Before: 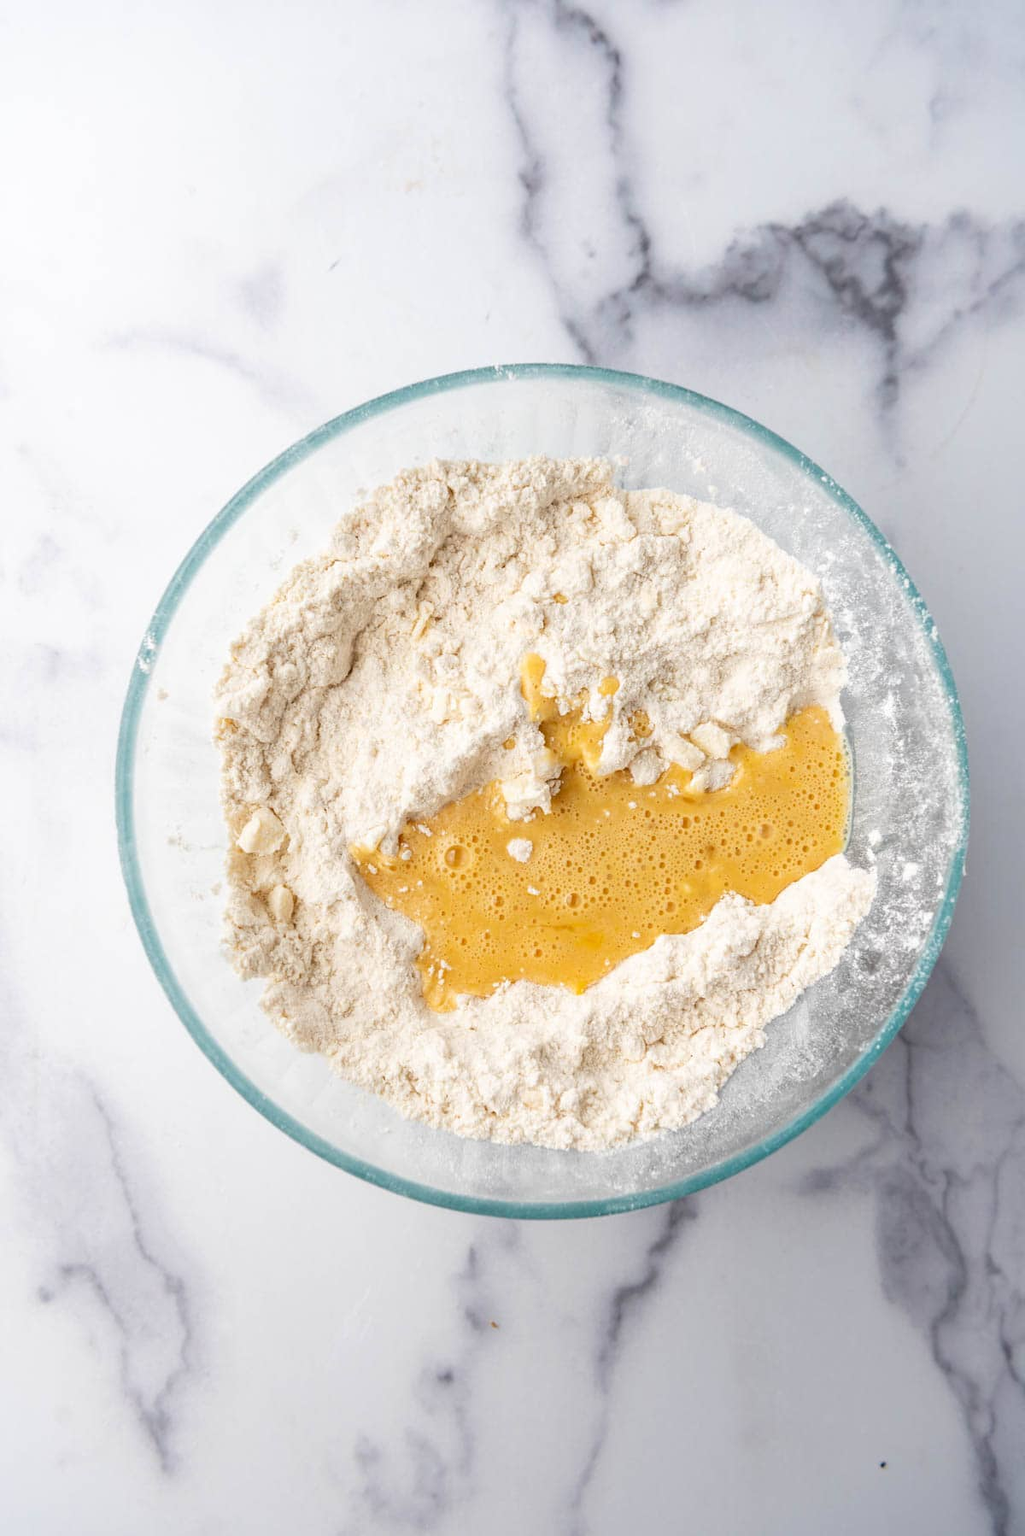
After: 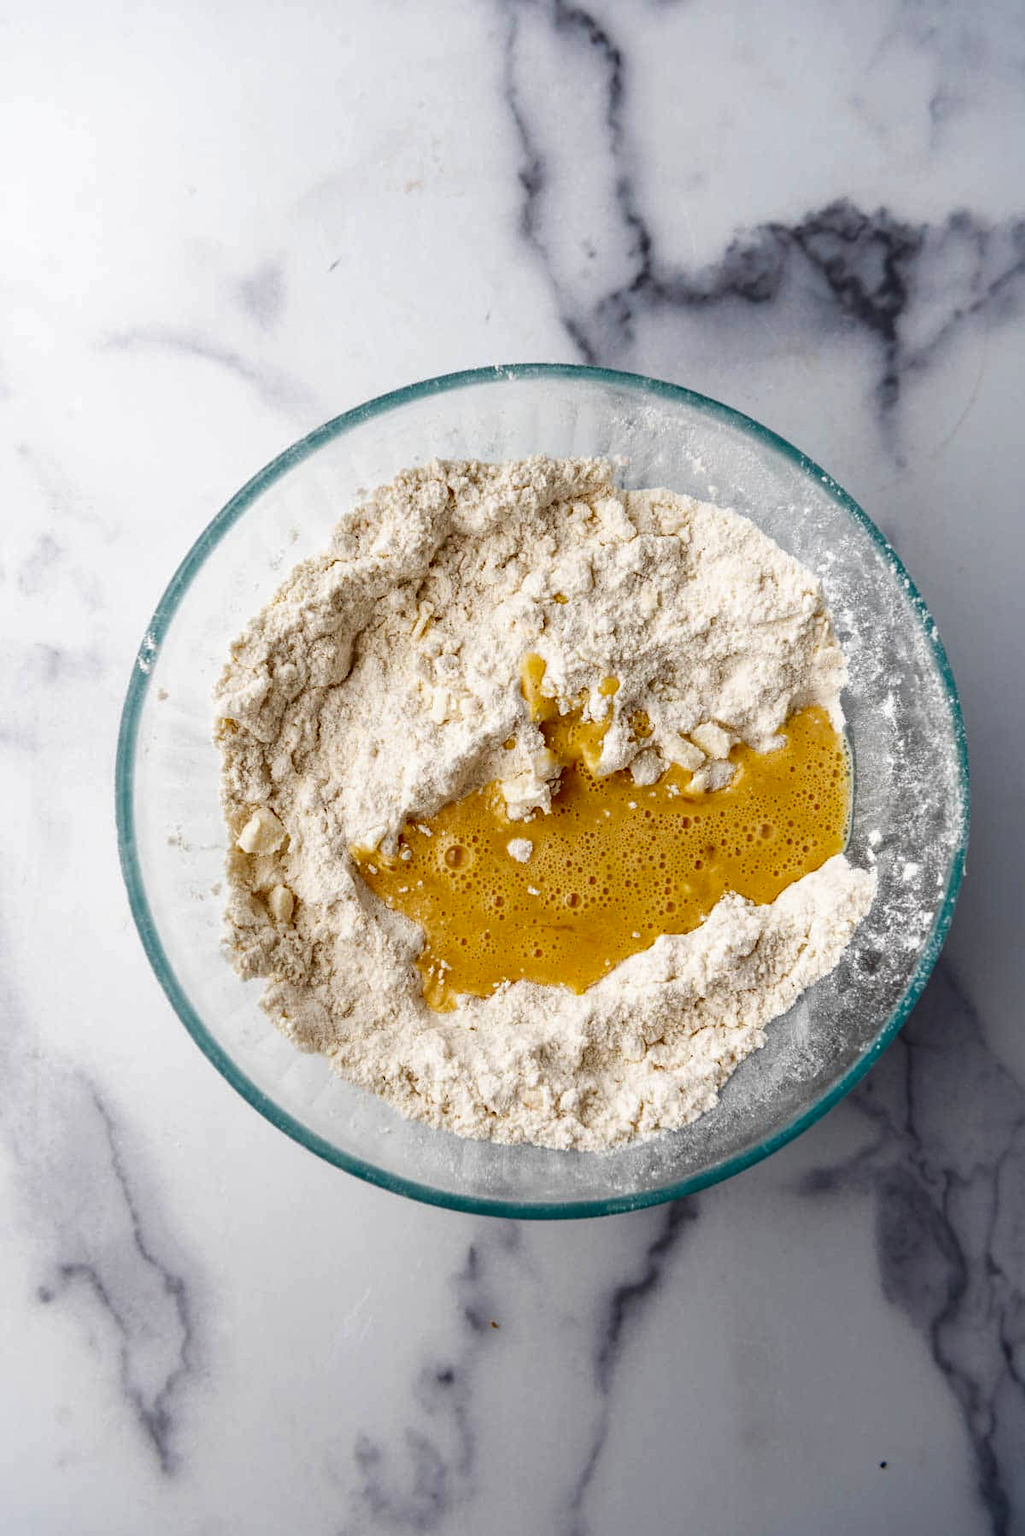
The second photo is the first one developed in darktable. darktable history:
contrast brightness saturation: contrast 0.093, brightness -0.578, saturation 0.169
